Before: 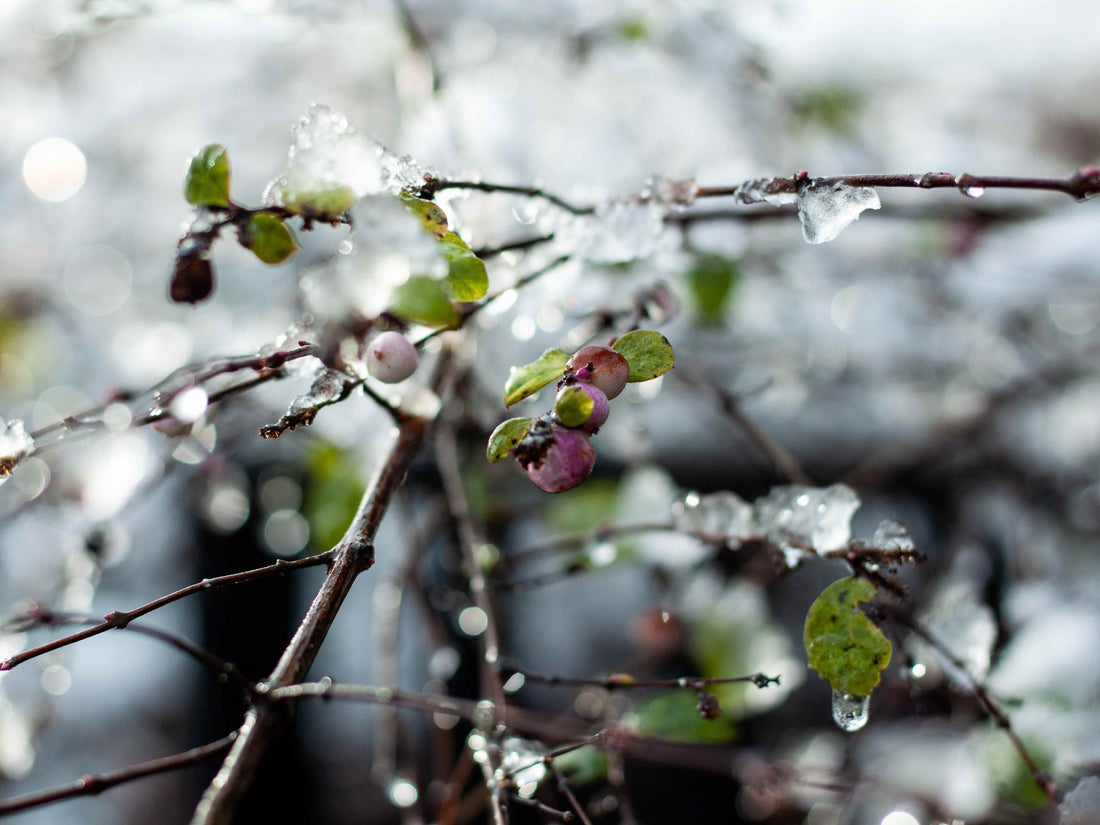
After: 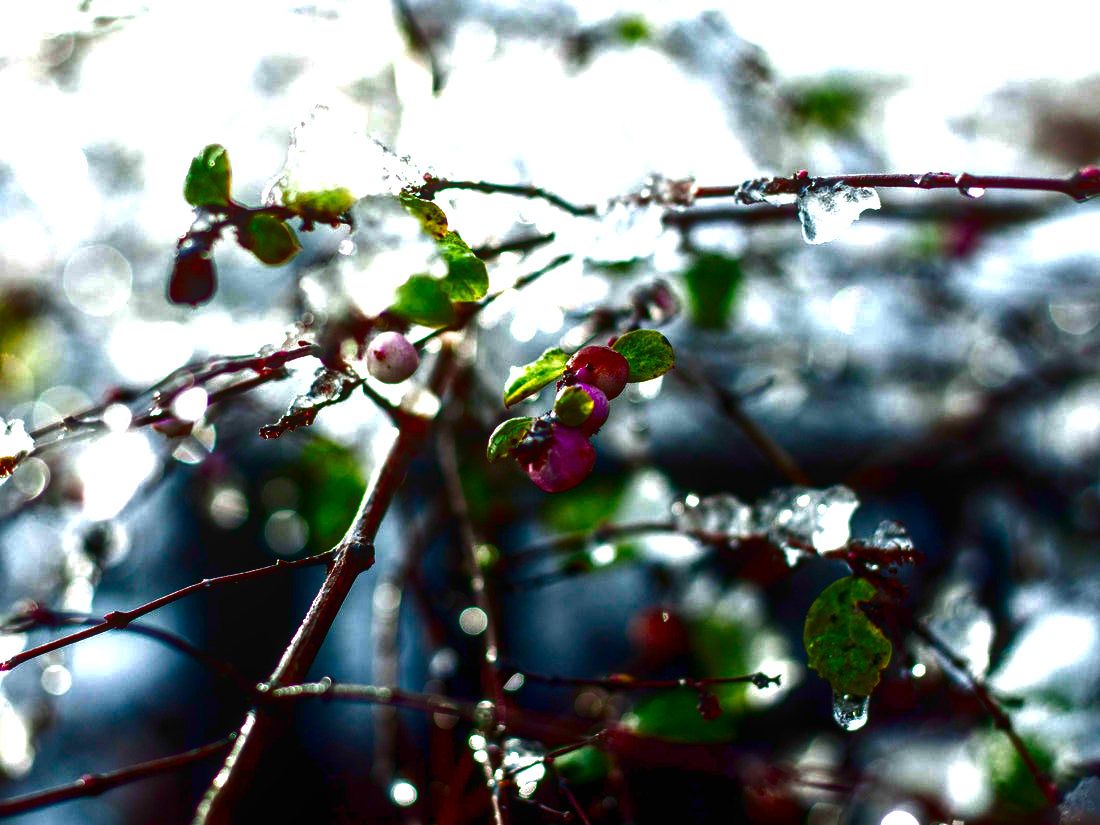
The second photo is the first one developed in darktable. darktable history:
contrast brightness saturation: brightness -0.986, saturation 0.99
exposure: black level correction 0, exposure 0.695 EV, compensate highlight preservation false
local contrast: on, module defaults
